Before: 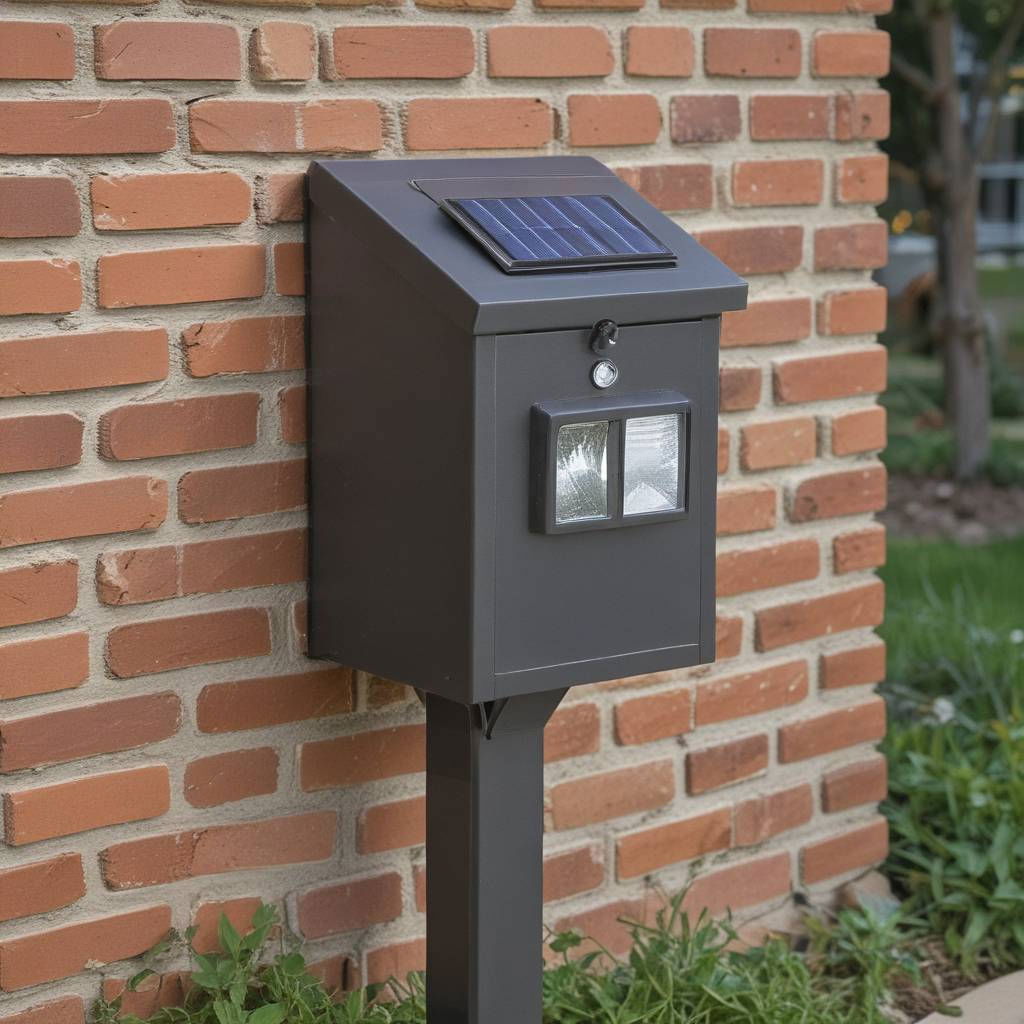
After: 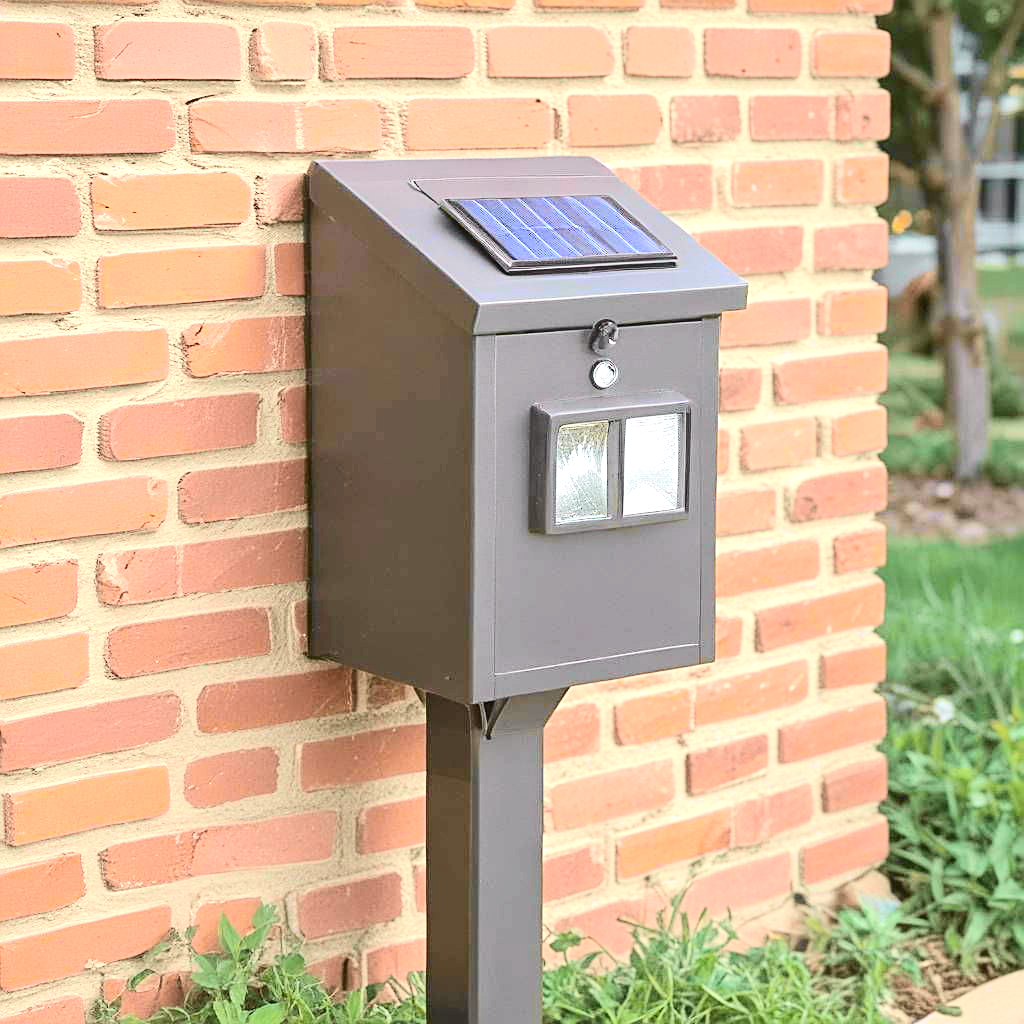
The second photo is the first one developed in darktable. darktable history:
tone curve: curves: ch0 [(0, 0.006) (0.184, 0.172) (0.405, 0.46) (0.456, 0.528) (0.634, 0.728) (0.877, 0.89) (0.984, 0.935)]; ch1 [(0, 0) (0.443, 0.43) (0.492, 0.495) (0.566, 0.582) (0.595, 0.606) (0.608, 0.609) (0.65, 0.677) (1, 1)]; ch2 [(0, 0) (0.33, 0.301) (0.421, 0.443) (0.447, 0.489) (0.492, 0.495) (0.537, 0.583) (0.586, 0.591) (0.663, 0.686) (1, 1)], color space Lab, independent channels, preserve colors none
white balance: emerald 1
sharpen: on, module defaults
exposure: black level correction 0, exposure 1.5 EV, compensate exposure bias true, compensate highlight preservation false
